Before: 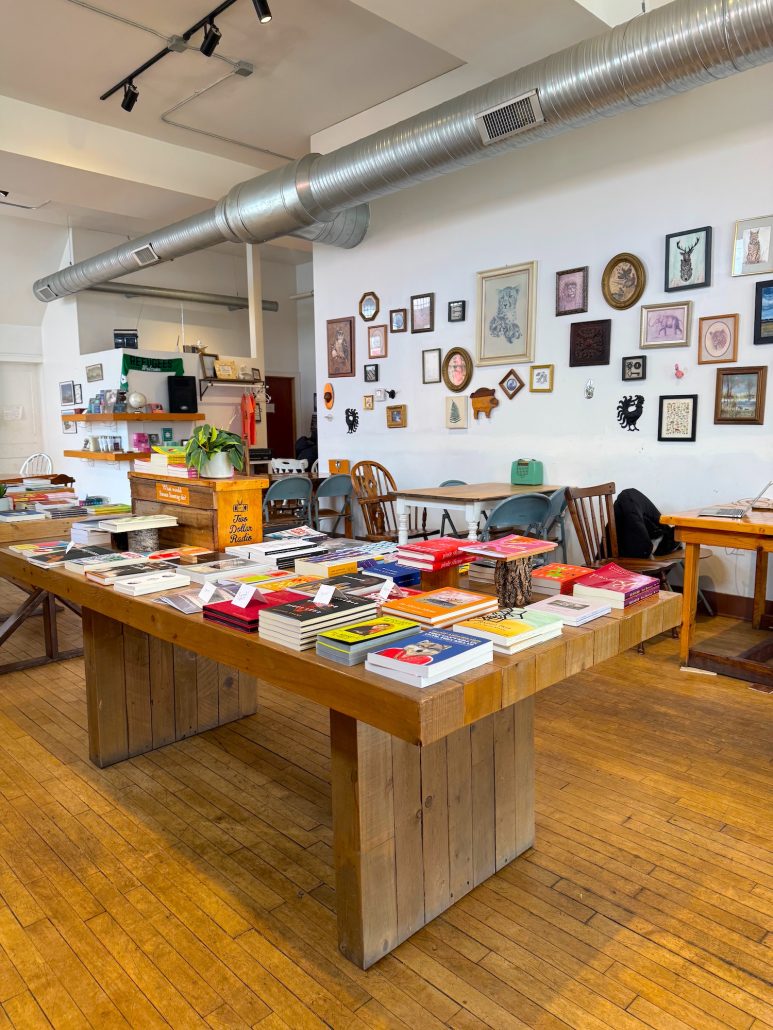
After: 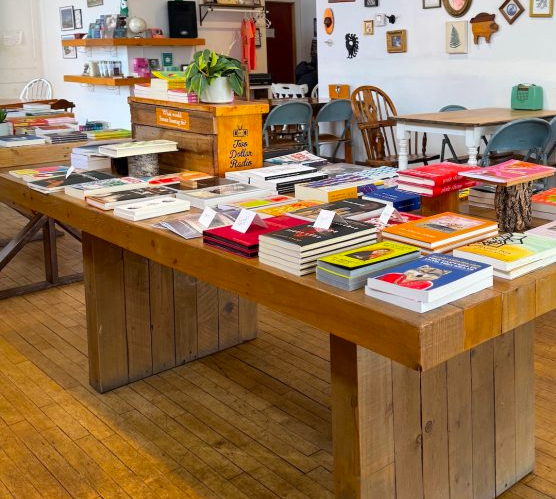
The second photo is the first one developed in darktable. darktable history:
vibrance: on, module defaults
crop: top 36.498%, right 27.964%, bottom 14.995%
